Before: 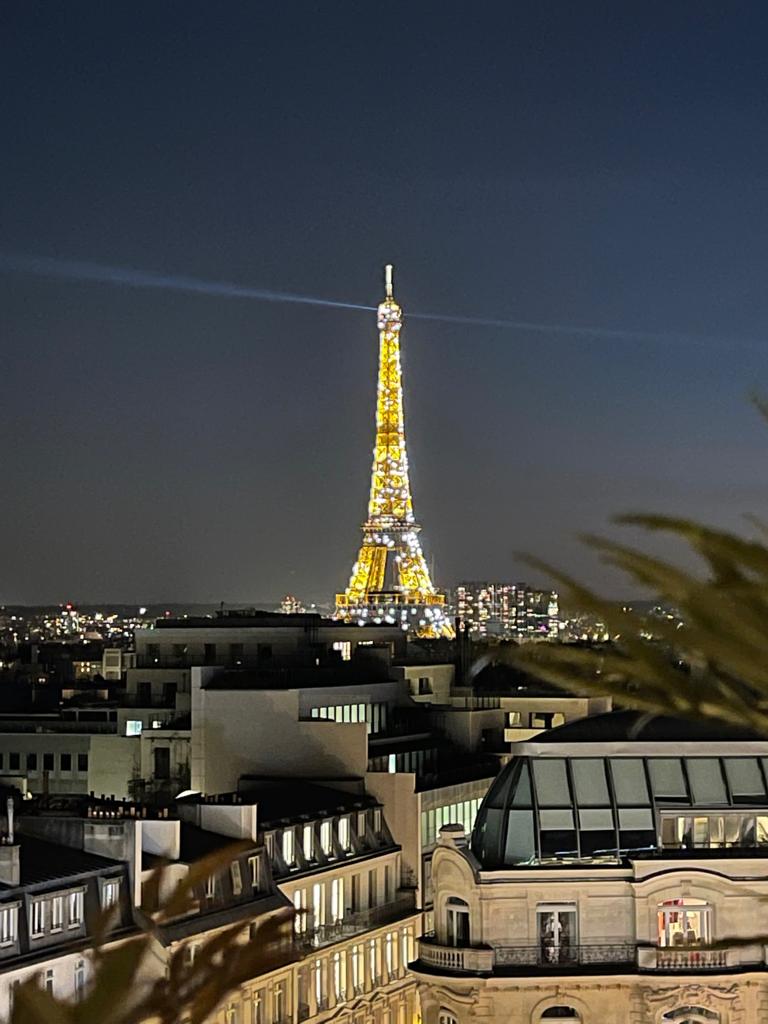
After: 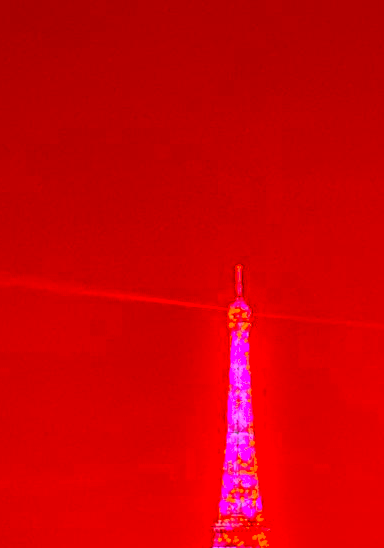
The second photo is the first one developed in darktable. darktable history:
local contrast: mode bilateral grid, contrast 20, coarseness 50, detail 132%, midtone range 0.2
bloom: size 5%, threshold 95%, strength 15%
crop: left 19.556%, right 30.401%, bottom 46.458%
color correction: highlights a* -39.68, highlights b* -40, shadows a* -40, shadows b* -40, saturation -3
